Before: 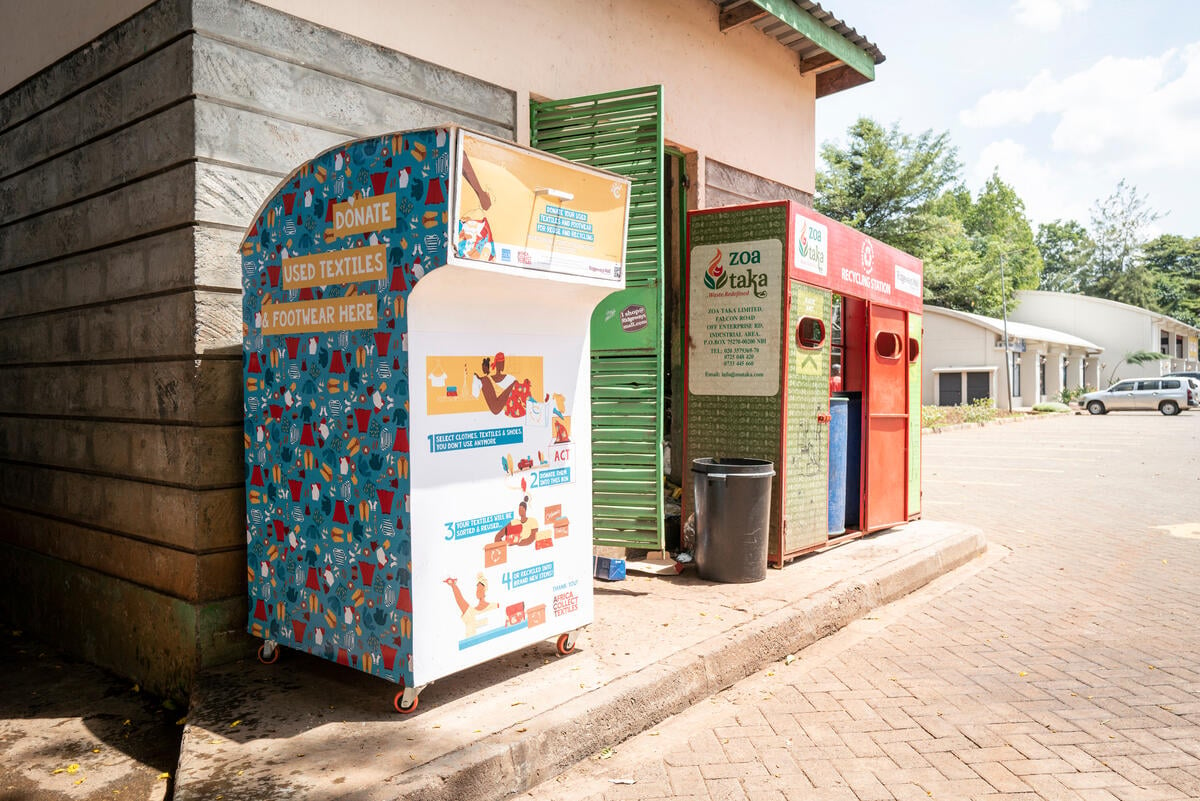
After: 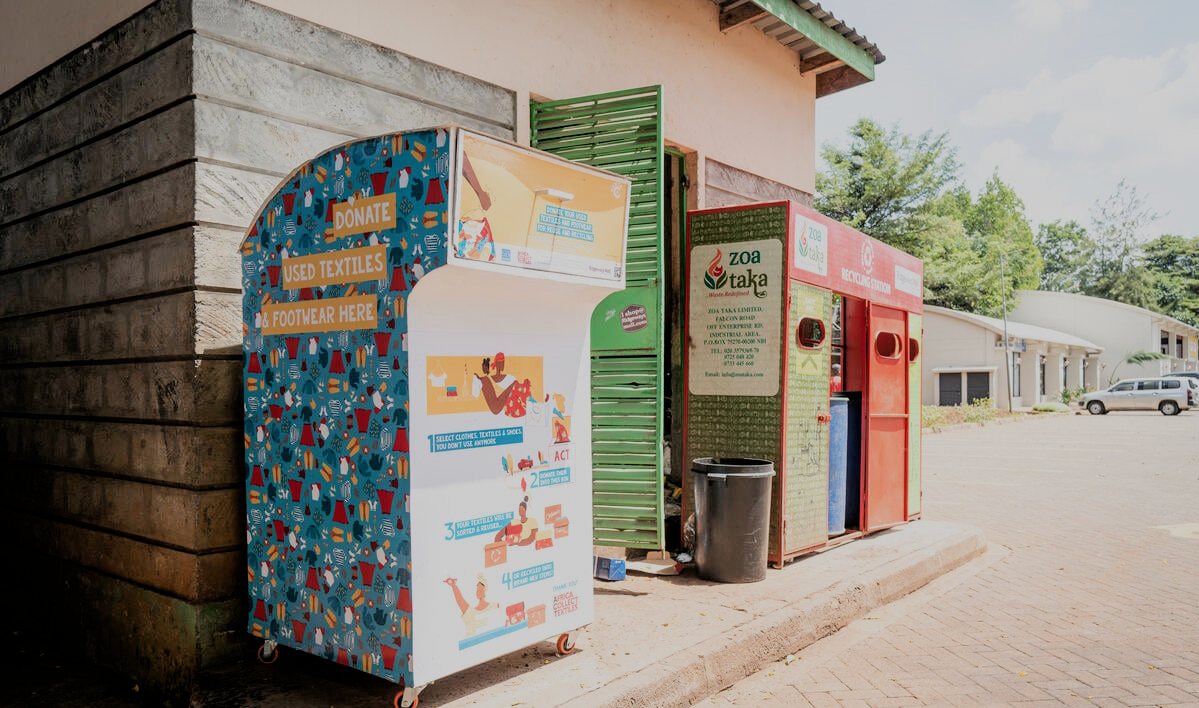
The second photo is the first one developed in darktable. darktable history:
filmic rgb: black relative exposure -6.91 EV, white relative exposure 5.65 EV, hardness 2.87
color correction: highlights b* -0.003
crop and rotate: top 0%, bottom 11.507%
